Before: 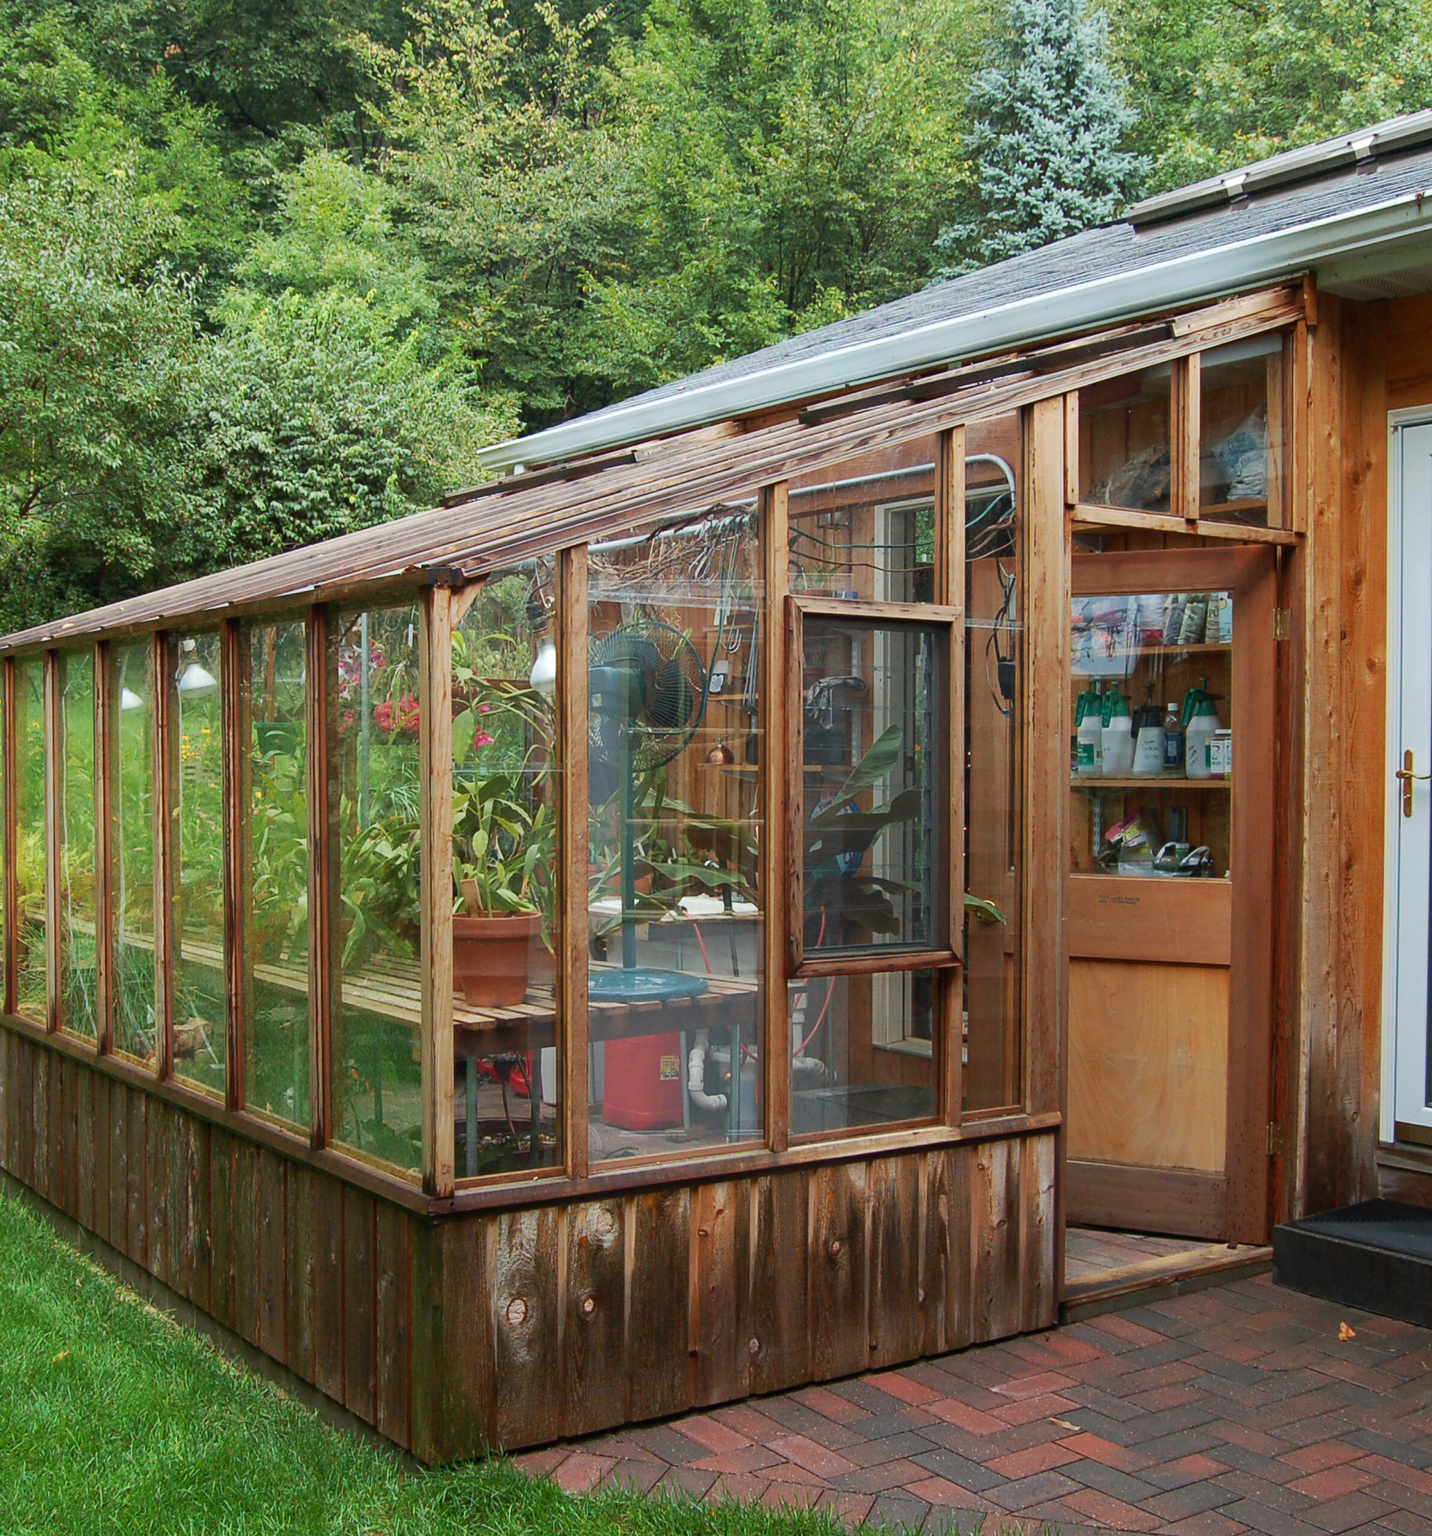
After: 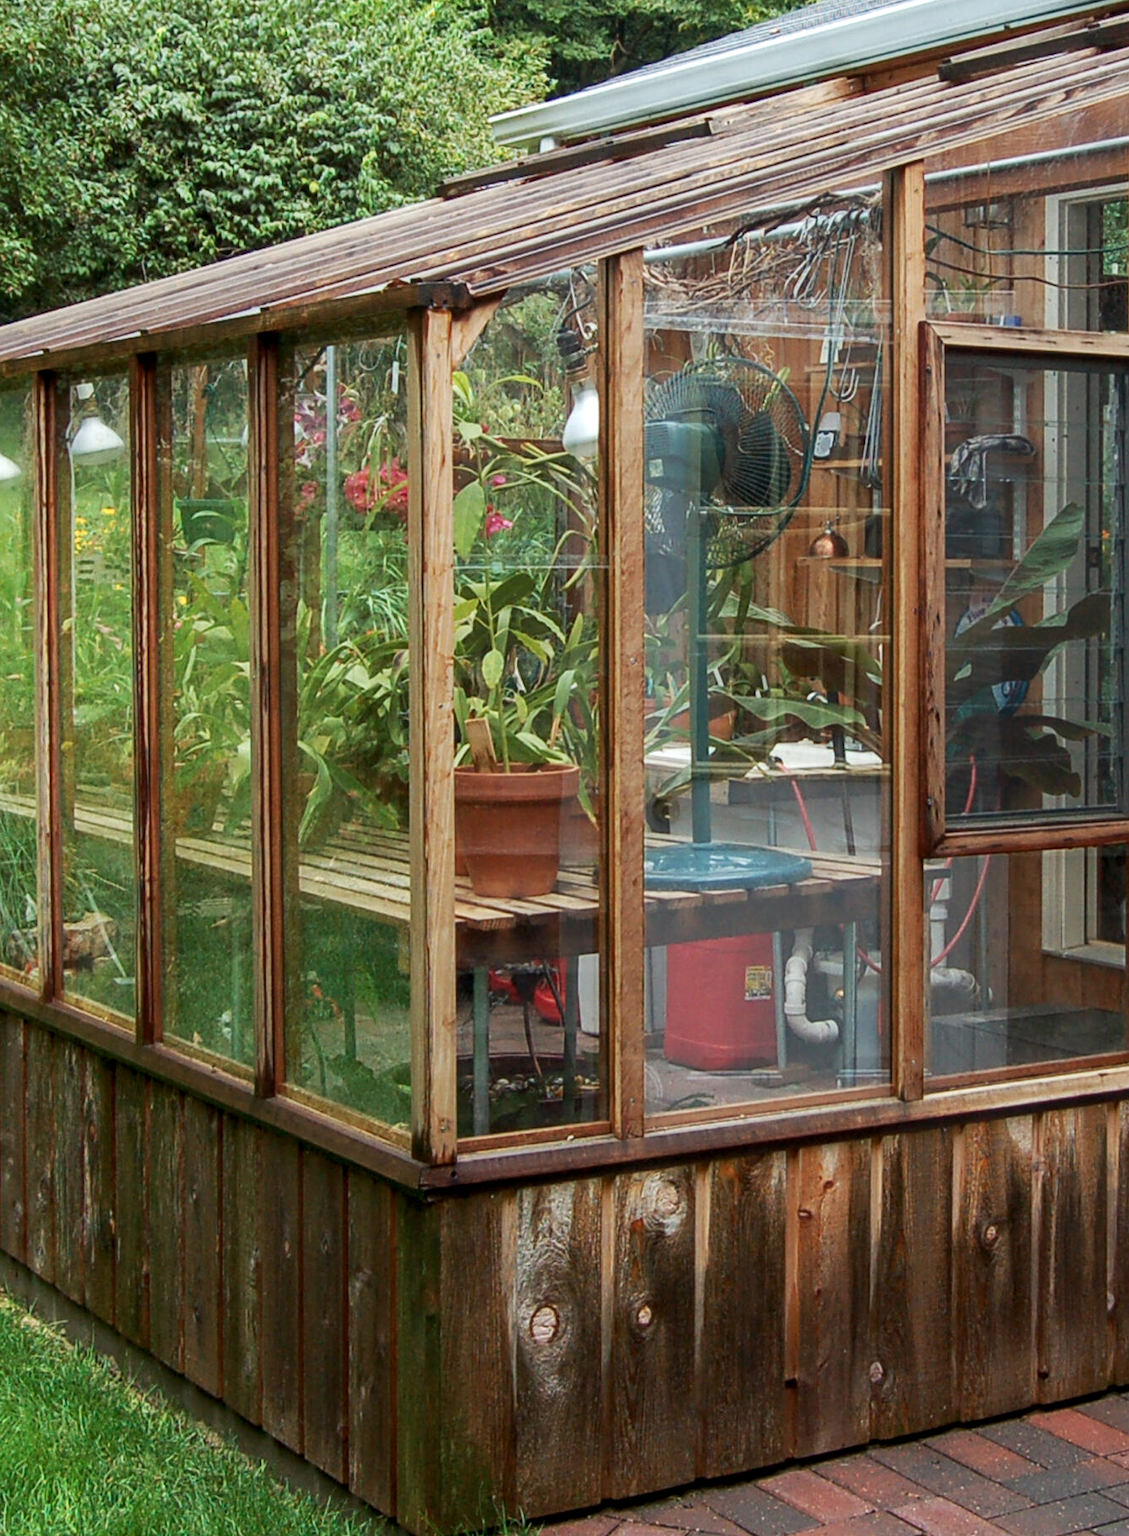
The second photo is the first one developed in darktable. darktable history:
crop: left 8.966%, top 23.852%, right 34.699%, bottom 4.703%
local contrast: detail 130%
